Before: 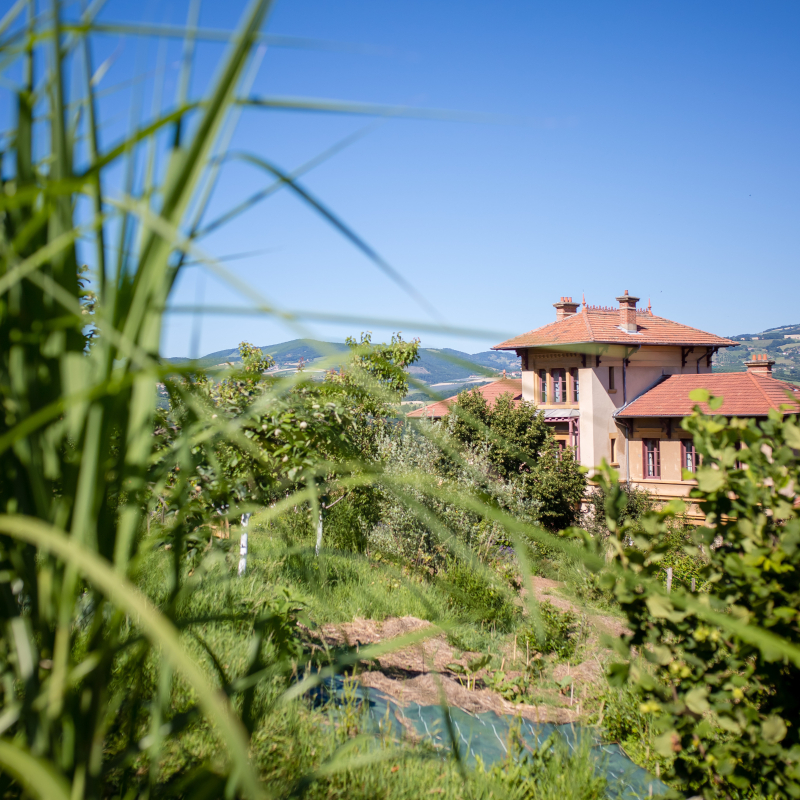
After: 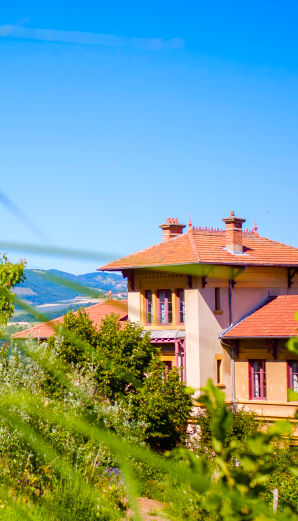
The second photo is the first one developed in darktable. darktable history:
color balance rgb: linear chroma grading › global chroma 32.749%, perceptual saturation grading › global saturation 39.79%, perceptual saturation grading › highlights -25.629%, perceptual saturation grading › mid-tones 35.236%, perceptual saturation grading › shadows 35.834%, global vibrance 6.086%
crop and rotate: left 49.452%, top 10.085%, right 13.208%, bottom 24.739%
